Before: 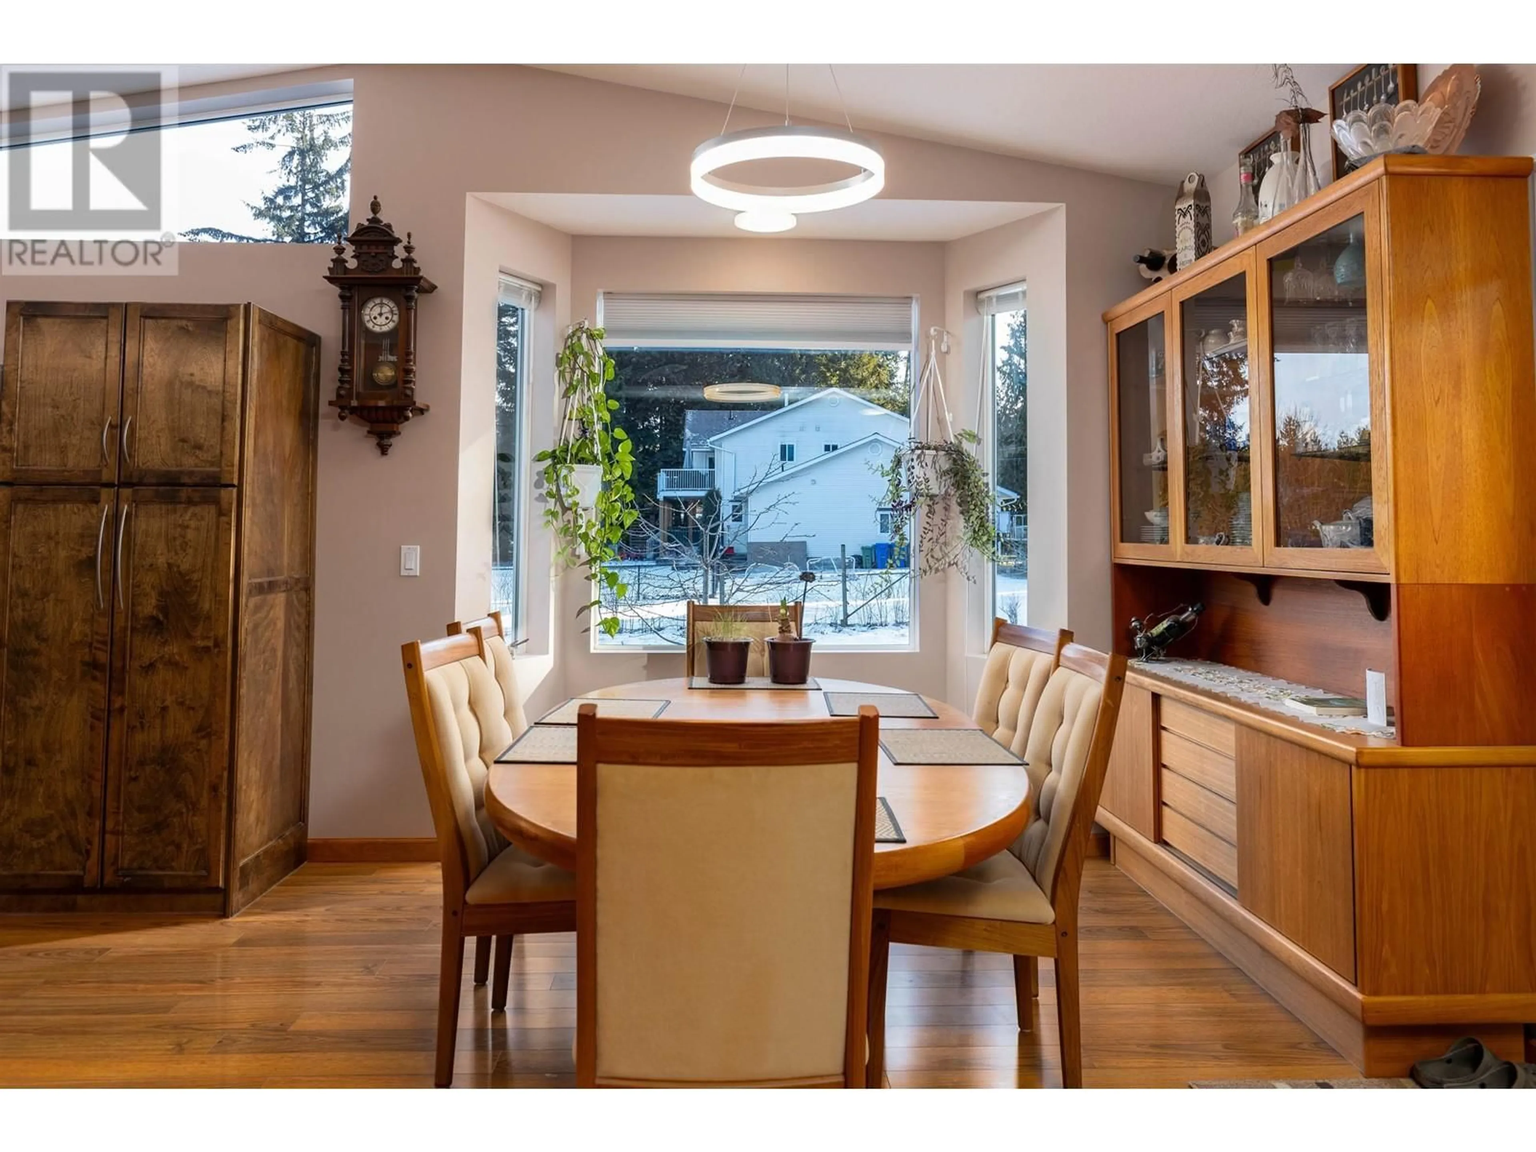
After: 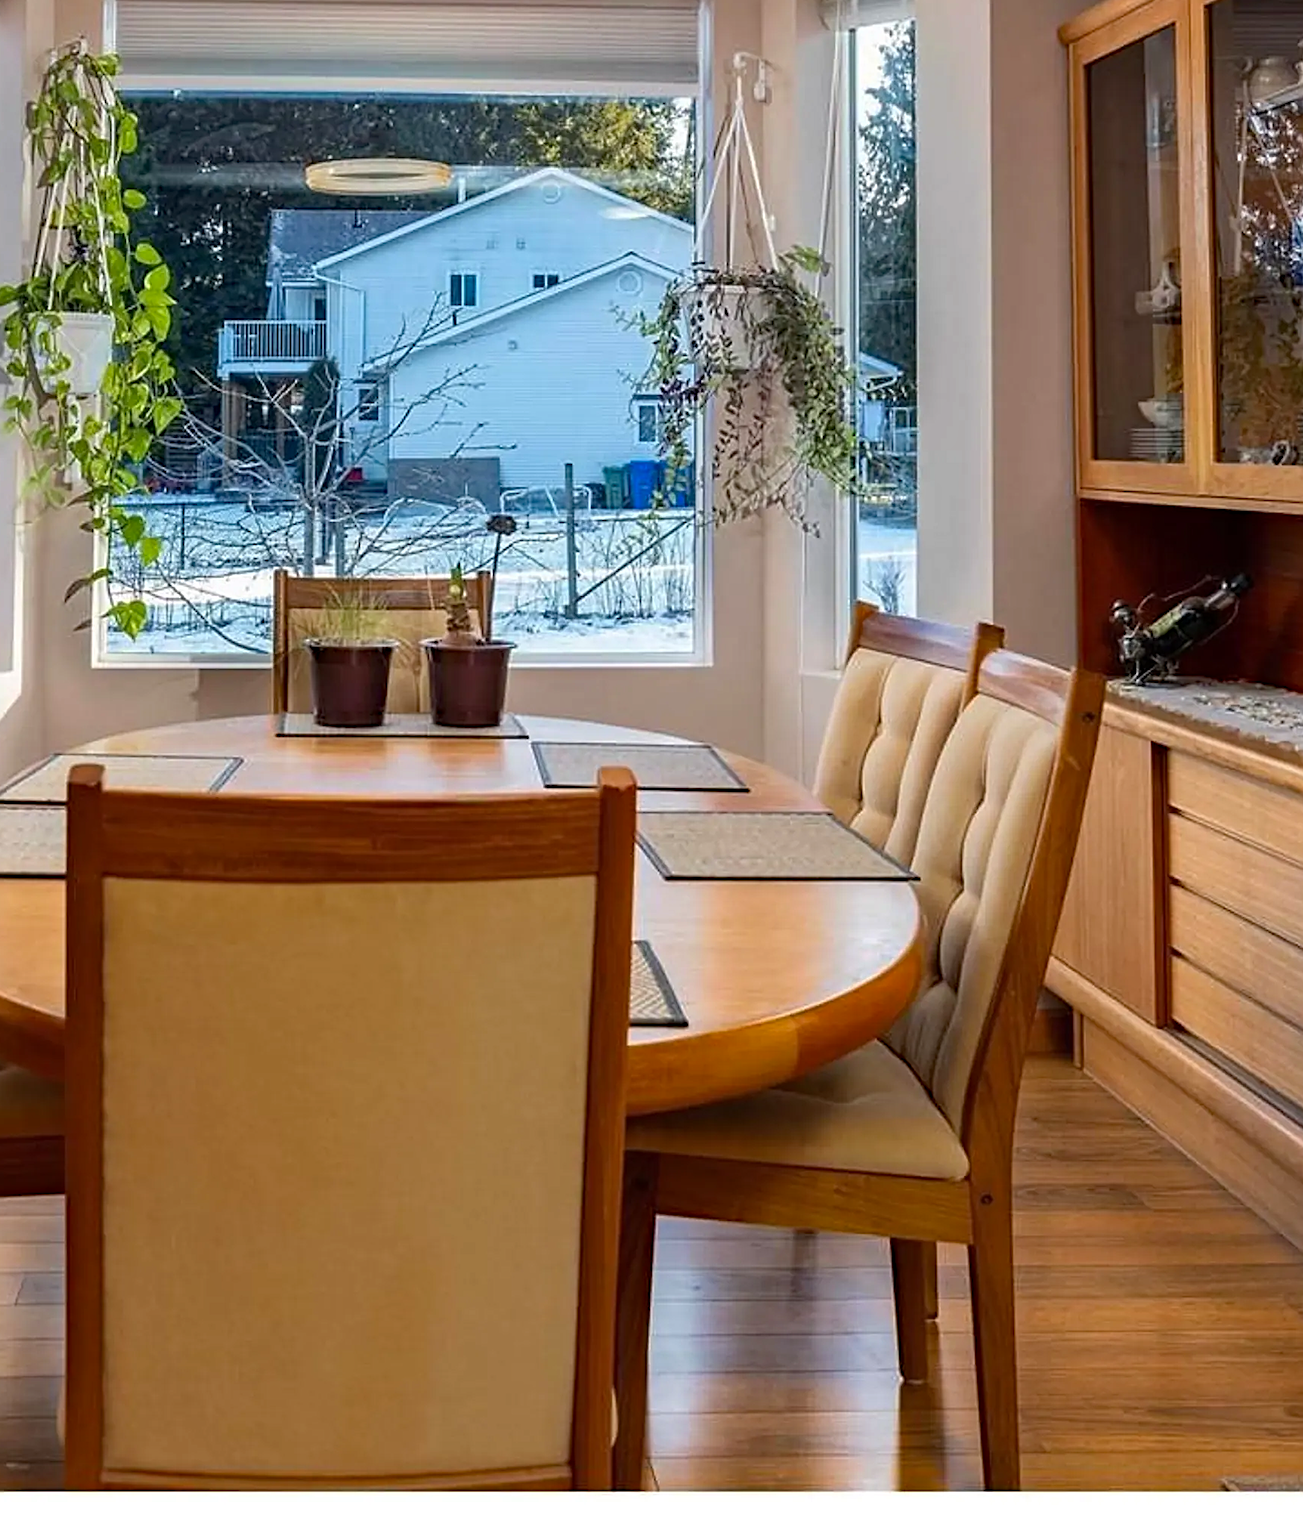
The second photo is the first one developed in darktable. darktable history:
haze removal: strength 0.281, distance 0.247, compatibility mode true, adaptive false
crop: left 35.311%, top 25.988%, right 19.763%, bottom 3.406%
sharpen: on, module defaults
